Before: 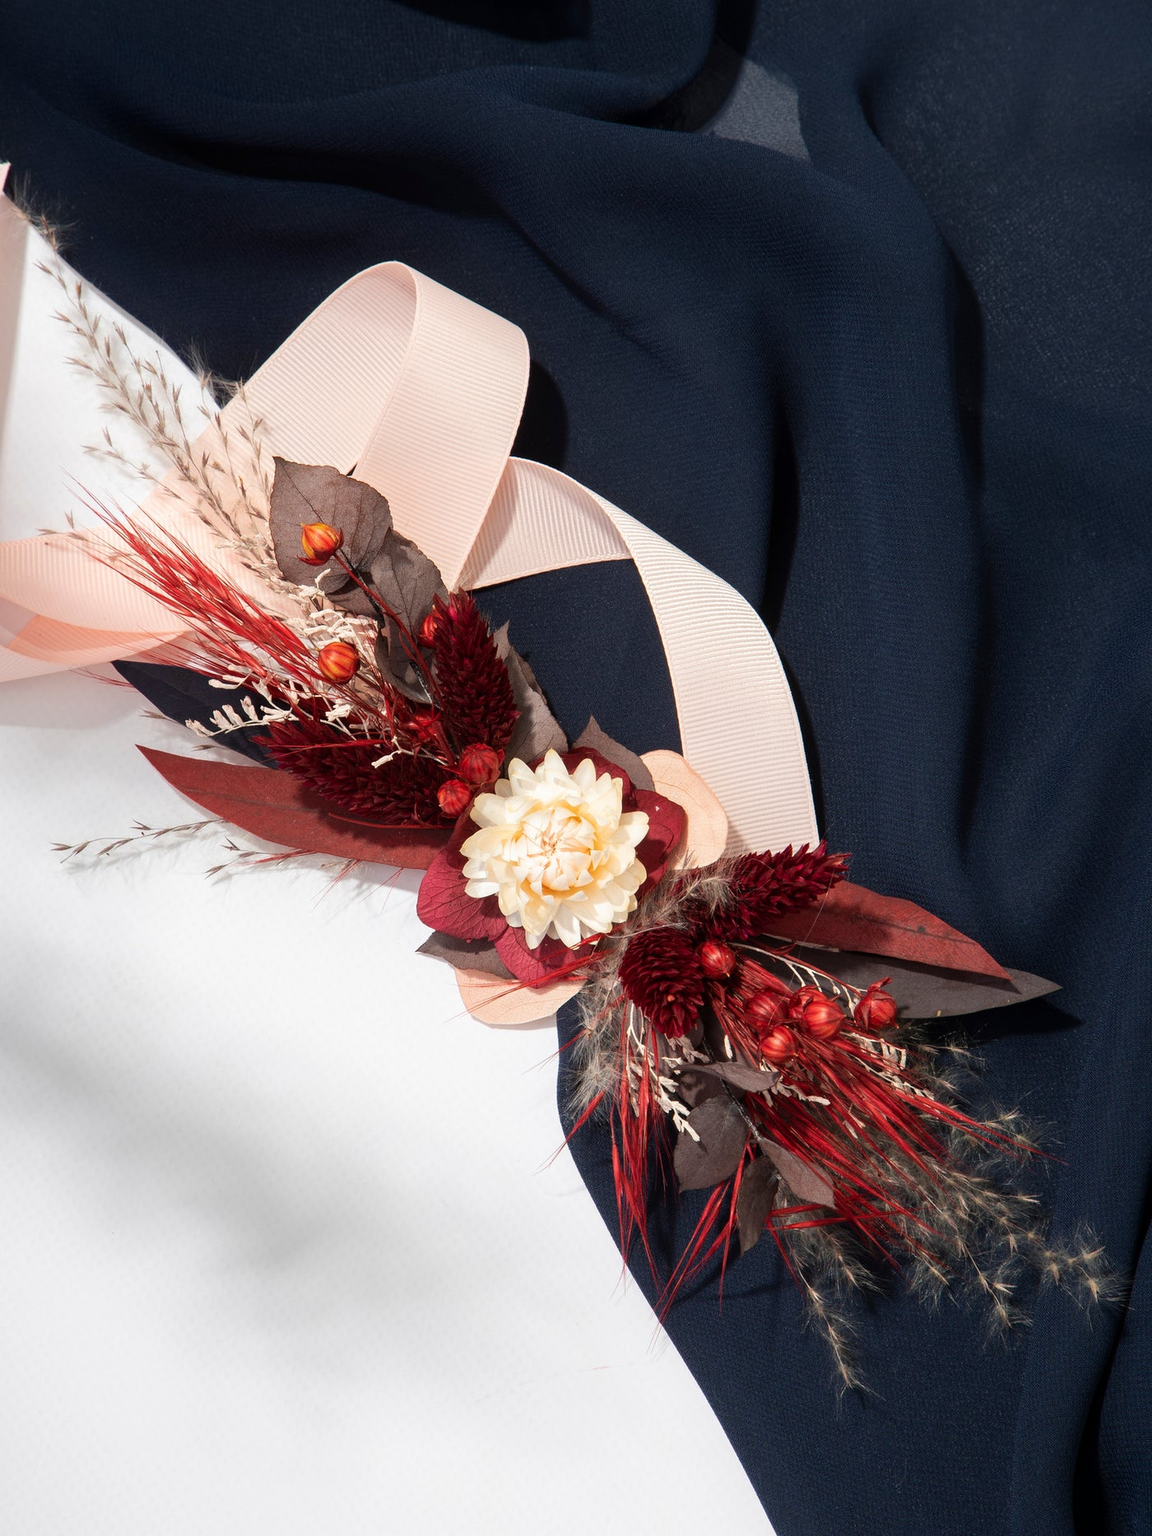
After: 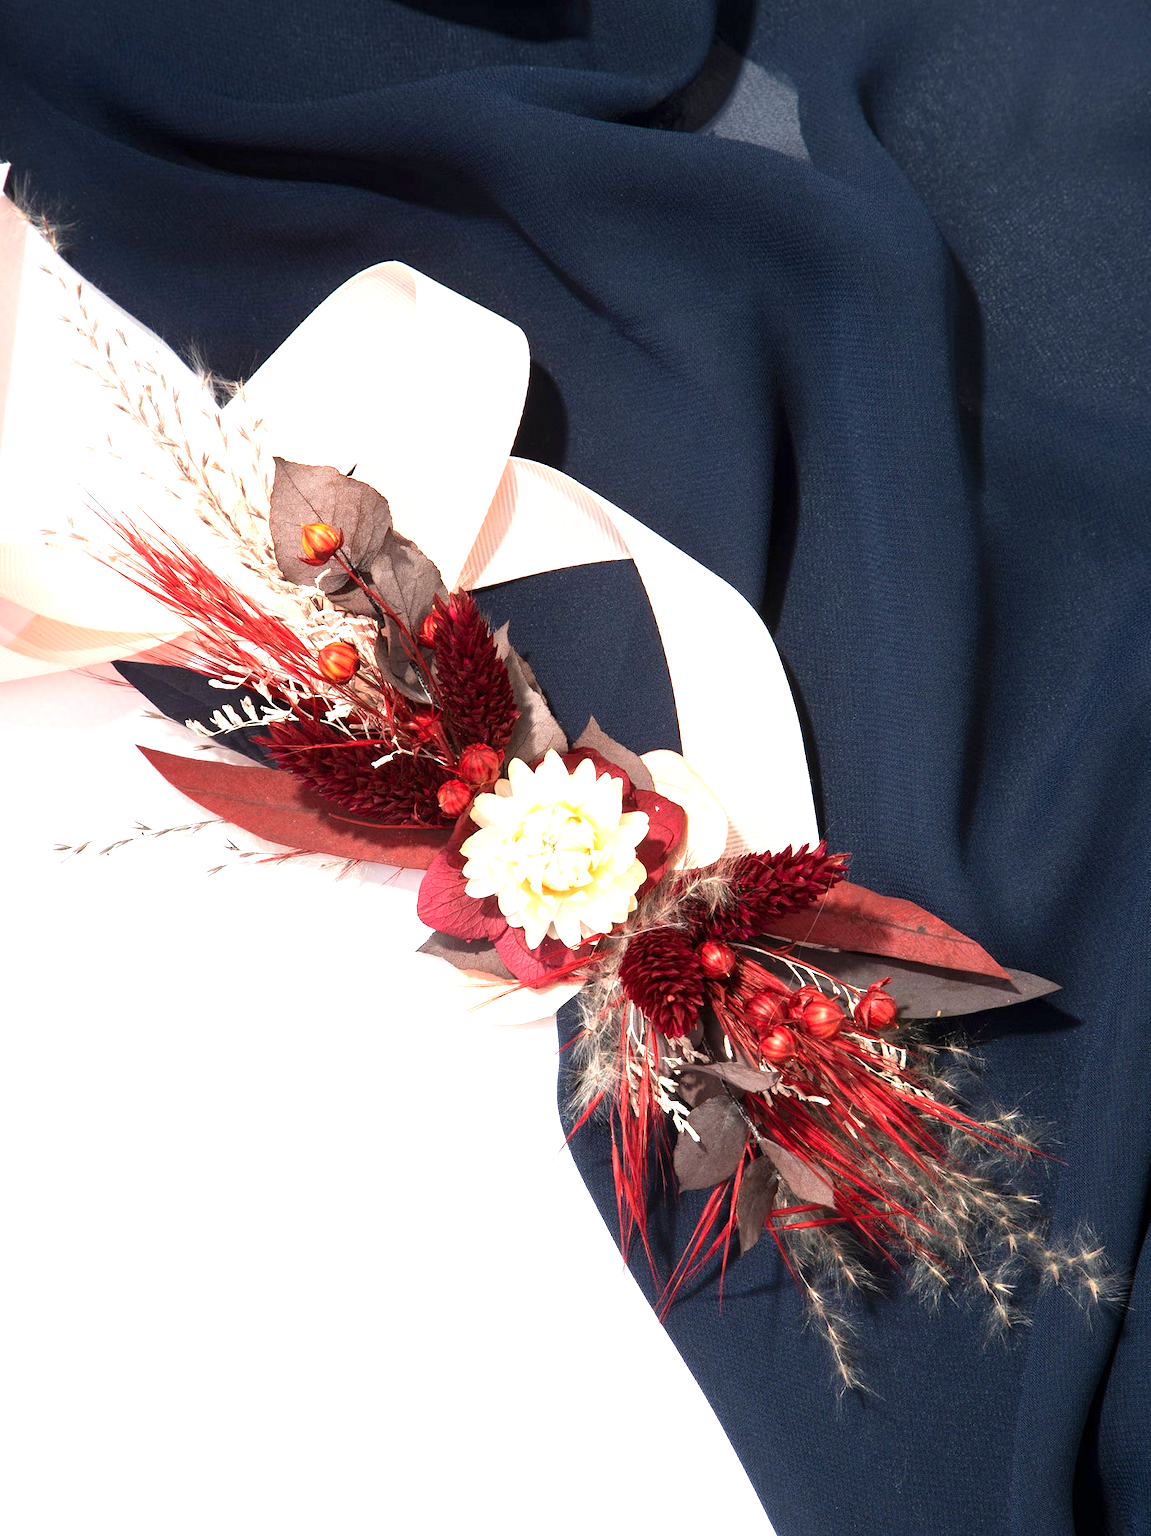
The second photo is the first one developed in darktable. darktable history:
exposure: exposure 1.064 EV, compensate highlight preservation false
